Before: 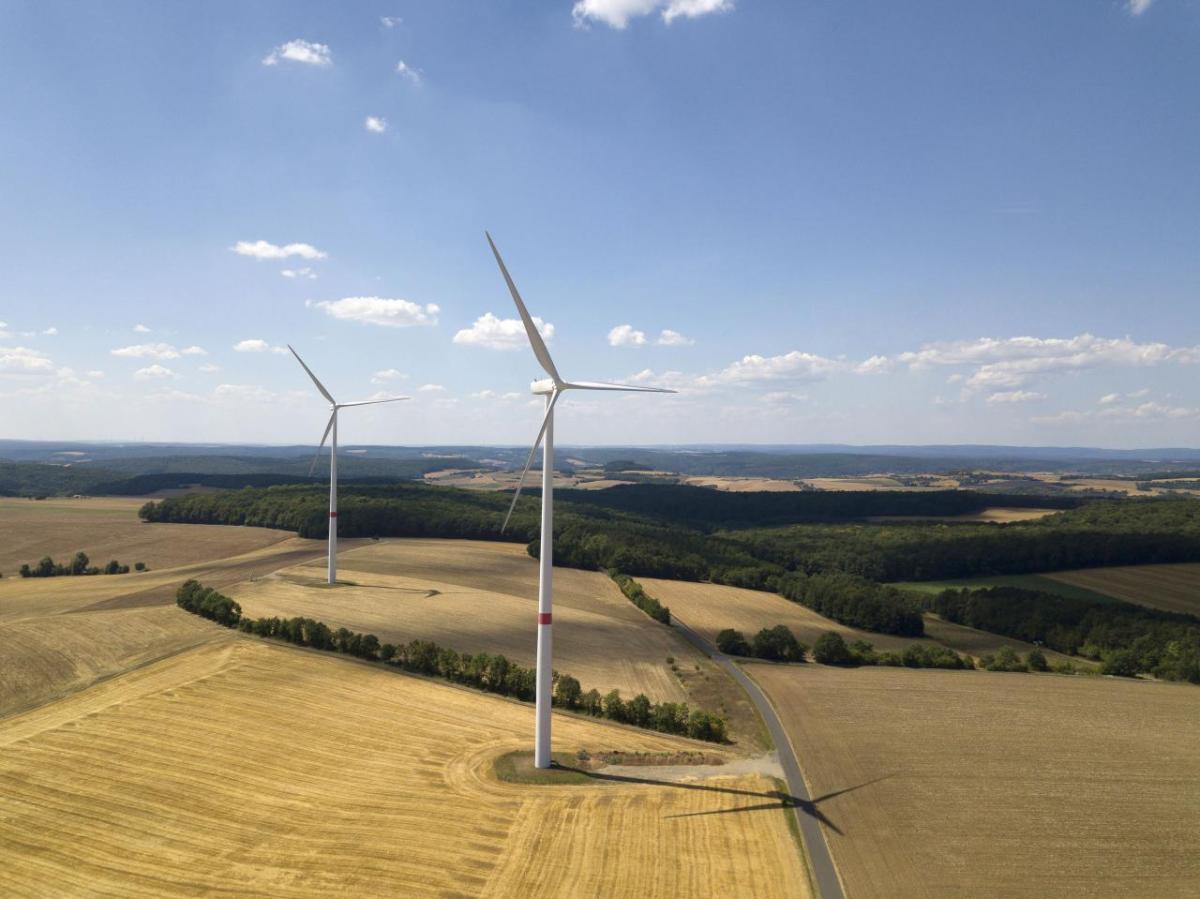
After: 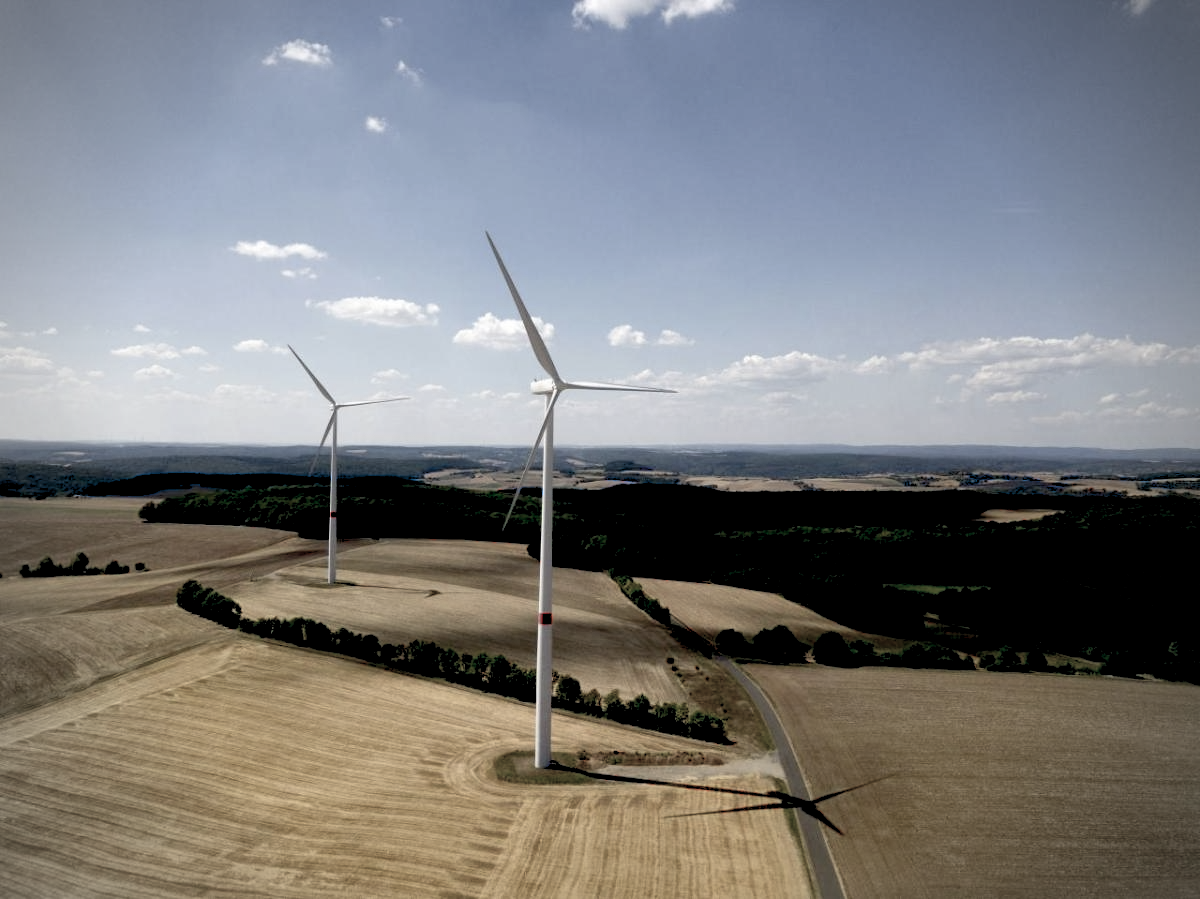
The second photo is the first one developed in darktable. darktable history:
color balance rgb: linear chroma grading › global chroma -16.06%, perceptual saturation grading › global saturation -32.85%, global vibrance -23.56%
color equalizer: brightness › red 0.89, brightness › orange 0.902, brightness › yellow 0.89, brightness › green 0.902, brightness › magenta 0.925
exposure: black level correction 0.056, compensate highlight preservation false
vignetting: on, module defaults
